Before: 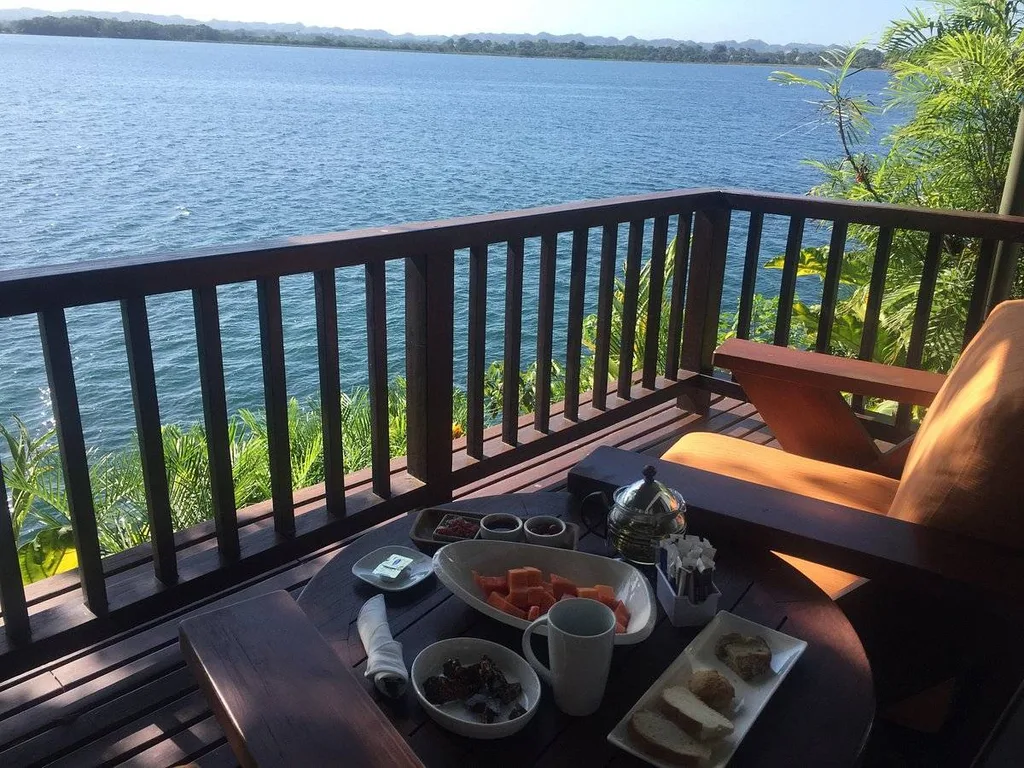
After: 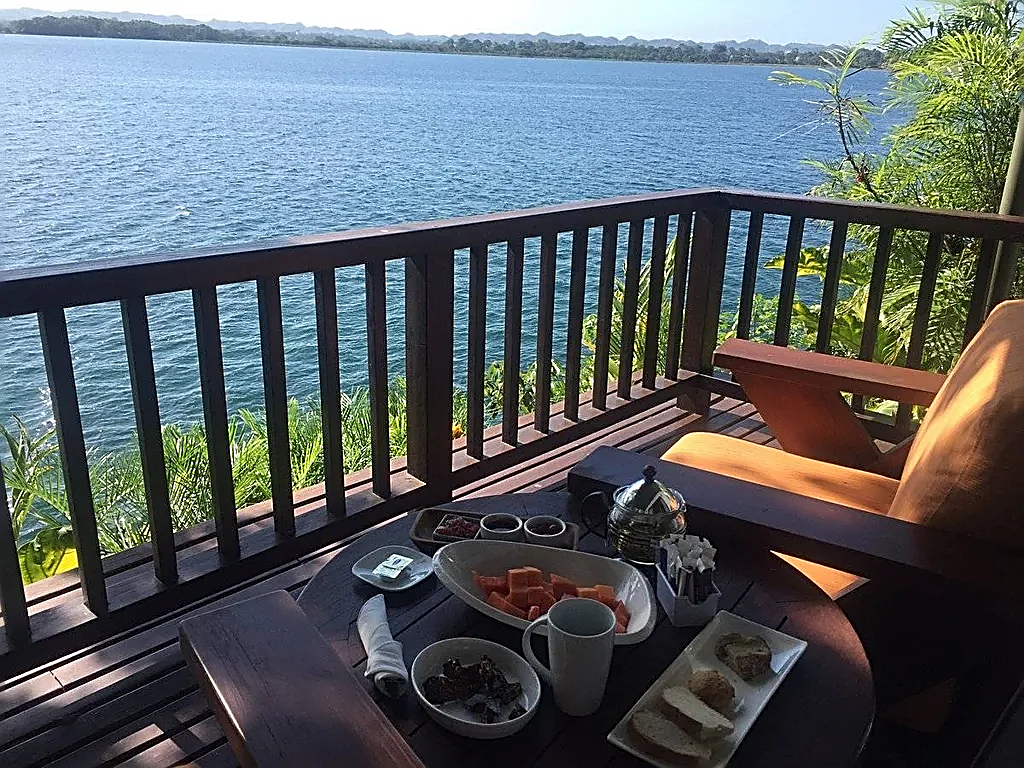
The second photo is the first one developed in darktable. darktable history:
sharpen: amount 1.001
